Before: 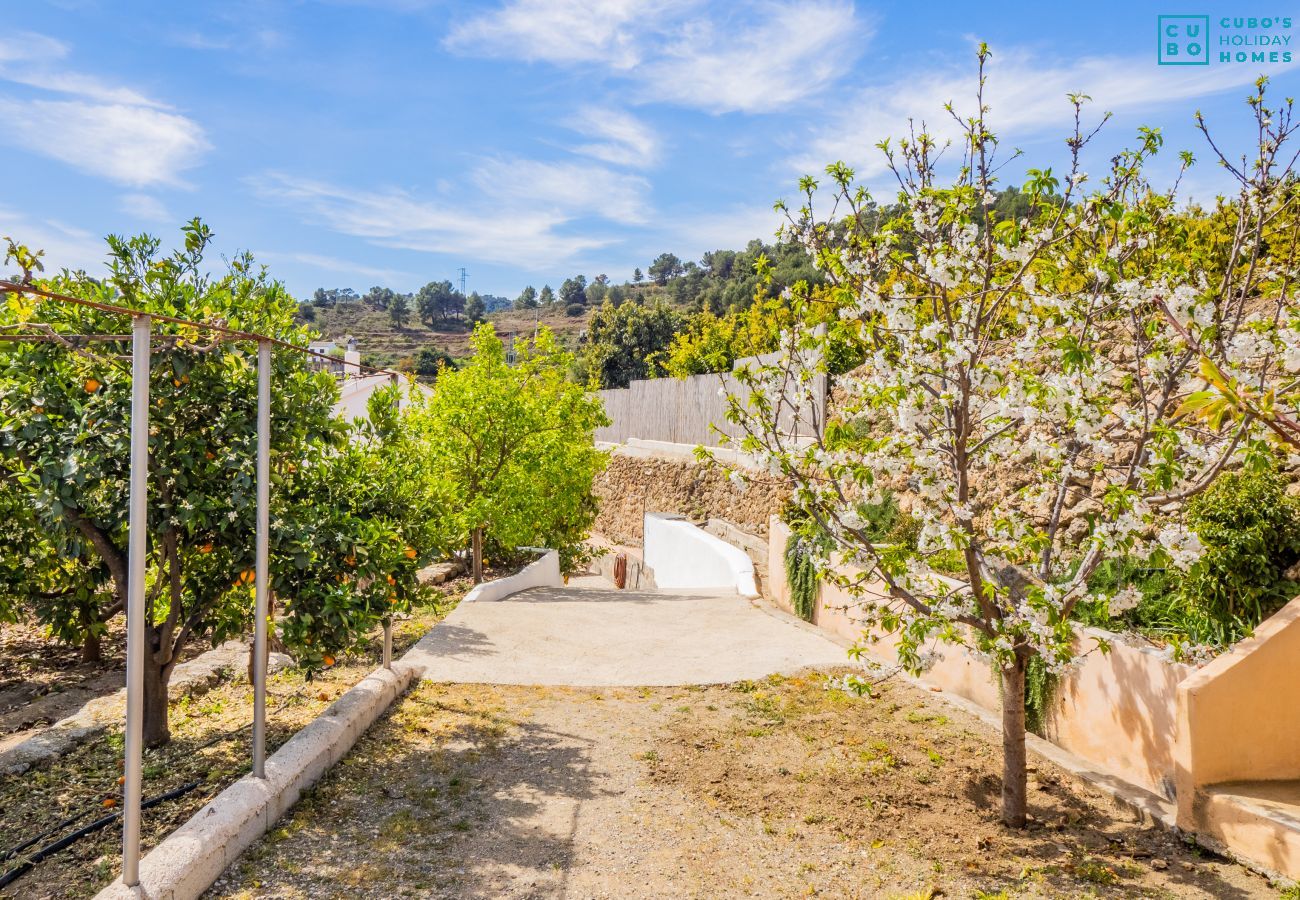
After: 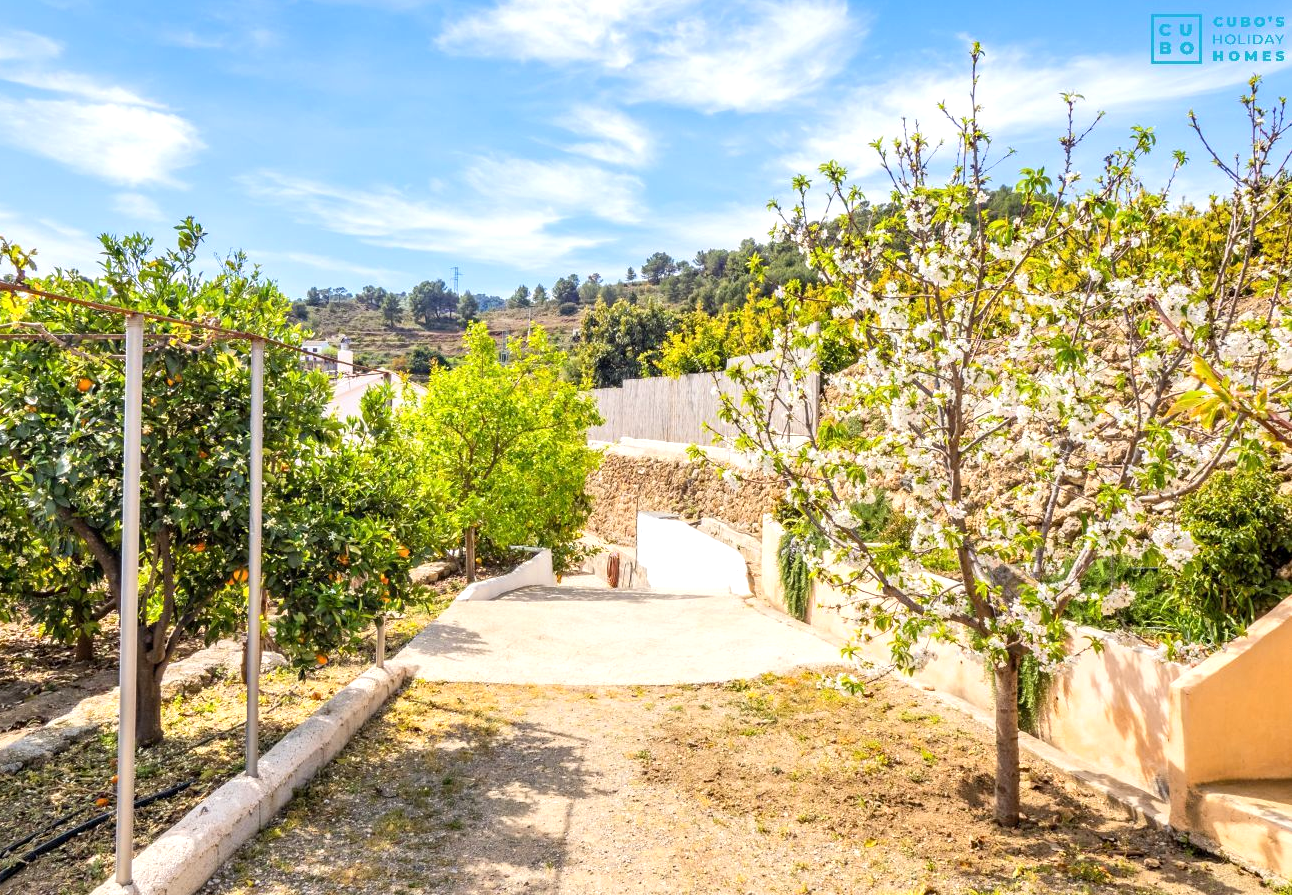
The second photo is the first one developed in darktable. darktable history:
exposure: black level correction 0.001, exposure 0.5 EV, compensate exposure bias true, compensate highlight preservation false
crop and rotate: left 0.614%, top 0.179%, bottom 0.309%
